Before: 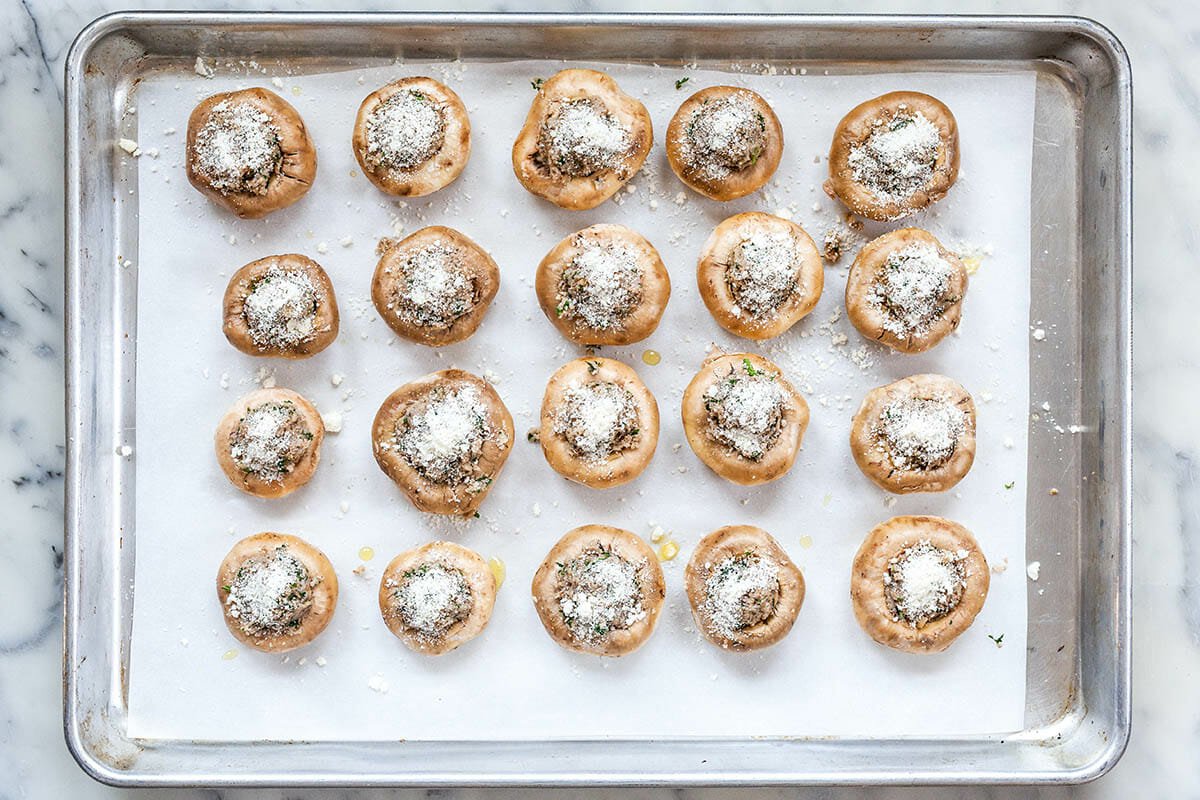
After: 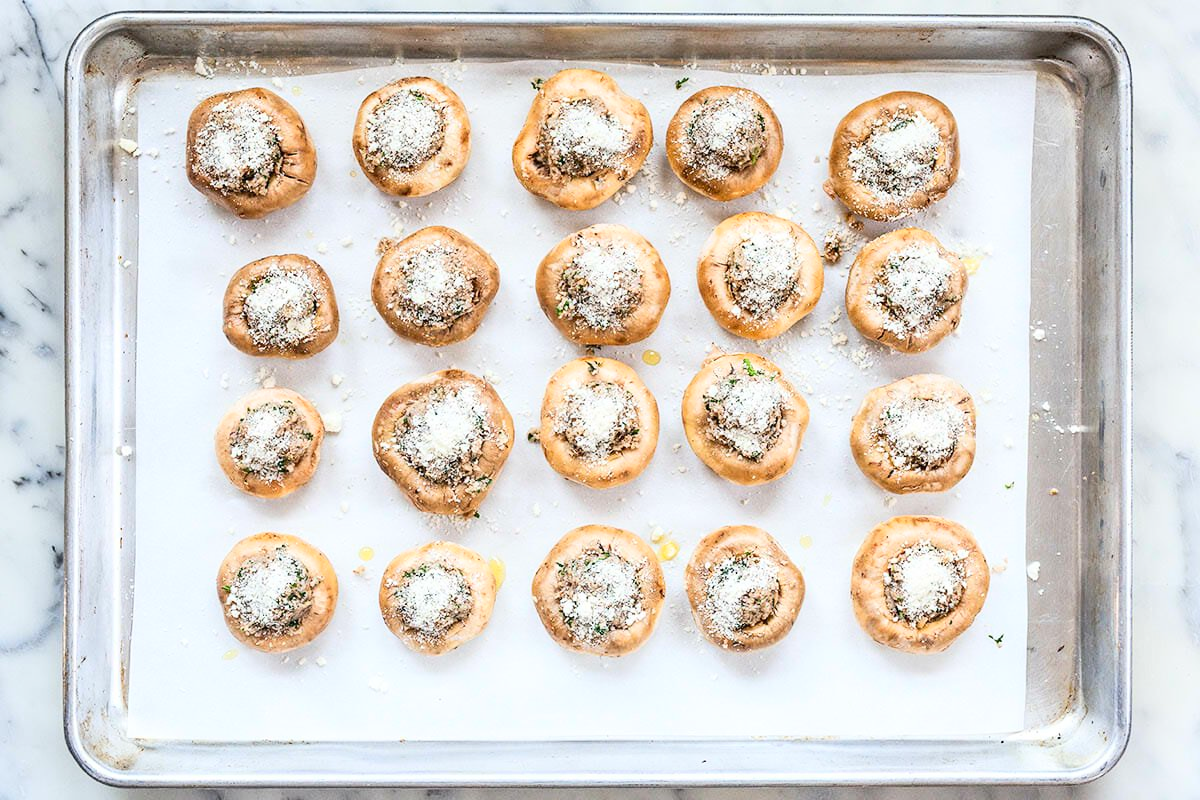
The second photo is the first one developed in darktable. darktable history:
contrast brightness saturation: contrast 0.205, brightness 0.142, saturation 0.14
